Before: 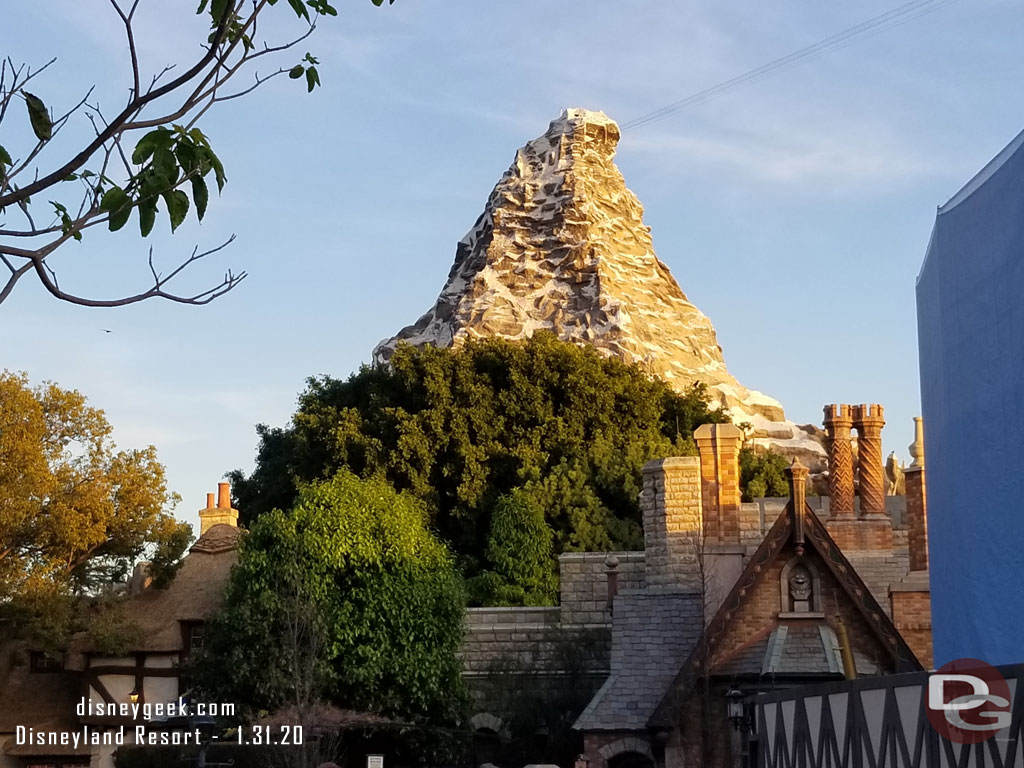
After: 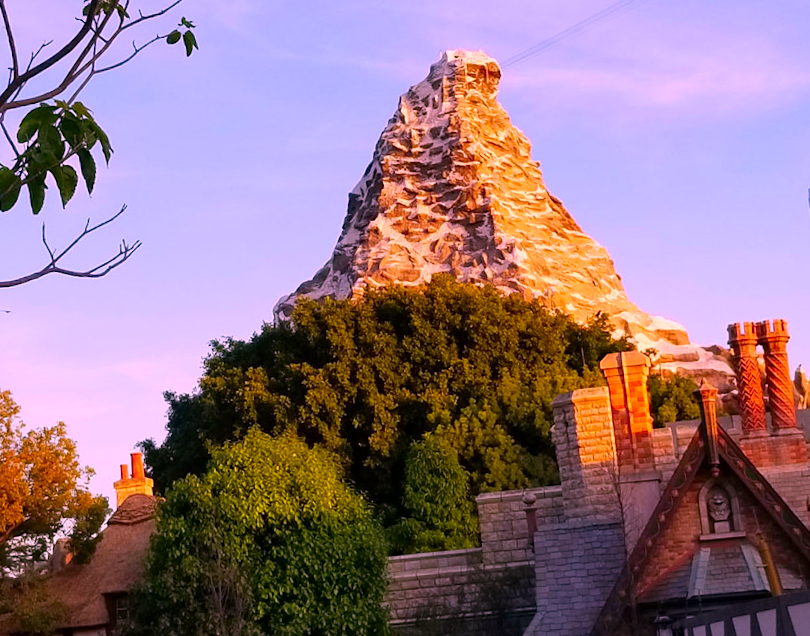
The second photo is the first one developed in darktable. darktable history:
crop and rotate: left 11.831%, top 11.346%, right 13.429%, bottom 13.899%
color correction: highlights a* 19.5, highlights b* -11.53, saturation 1.69
rotate and perspective: rotation -4.86°, automatic cropping off
levels: mode automatic
